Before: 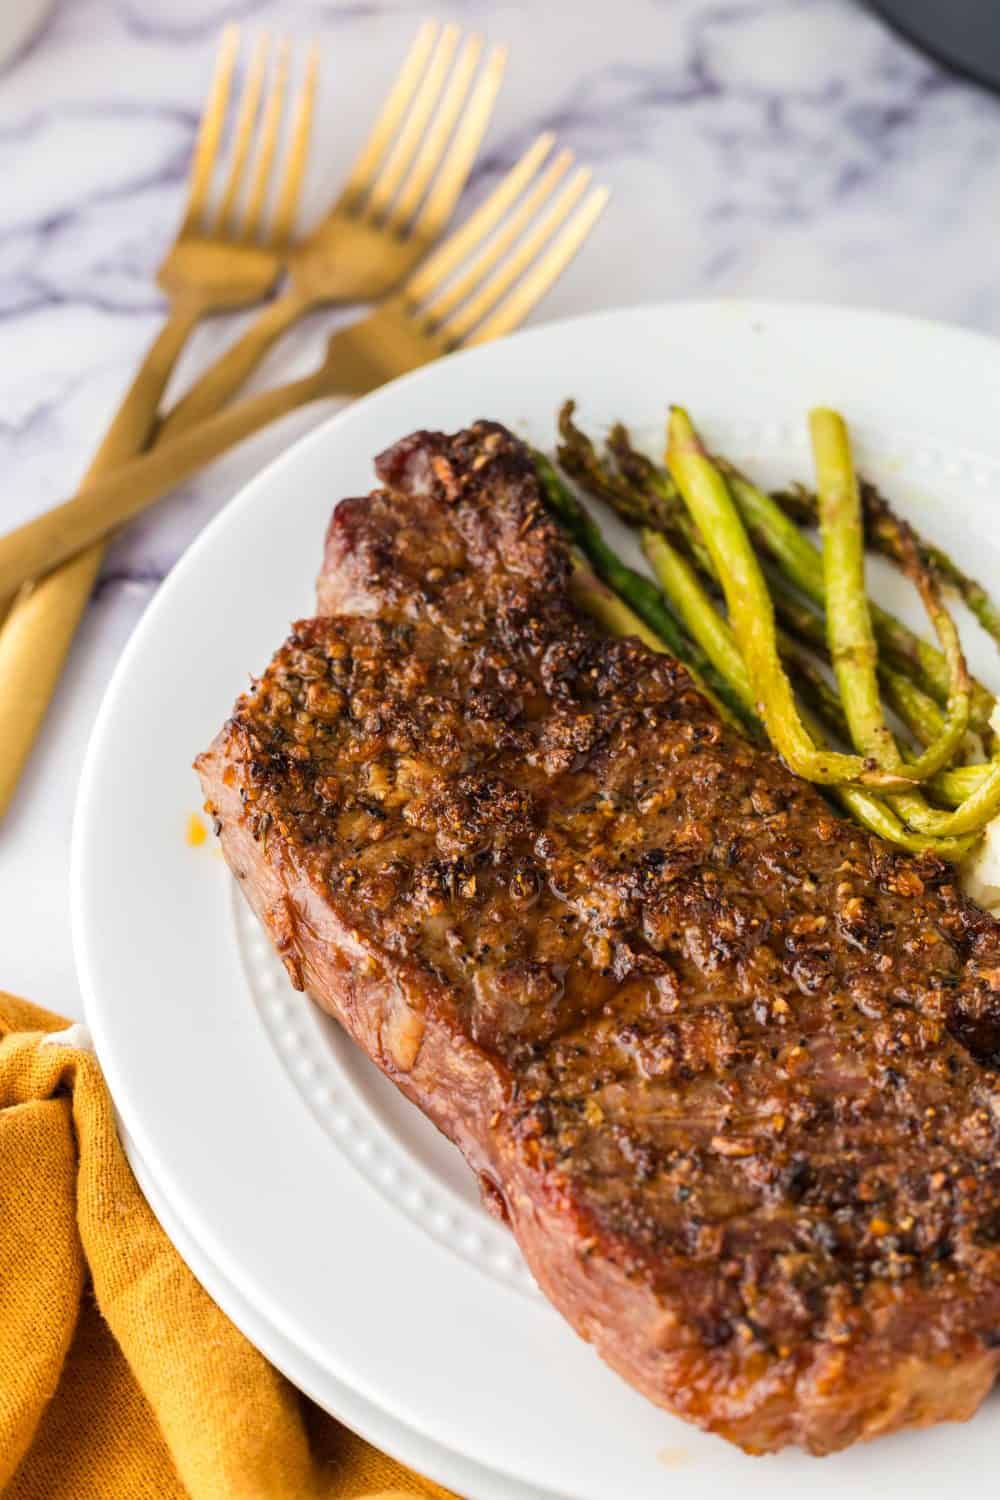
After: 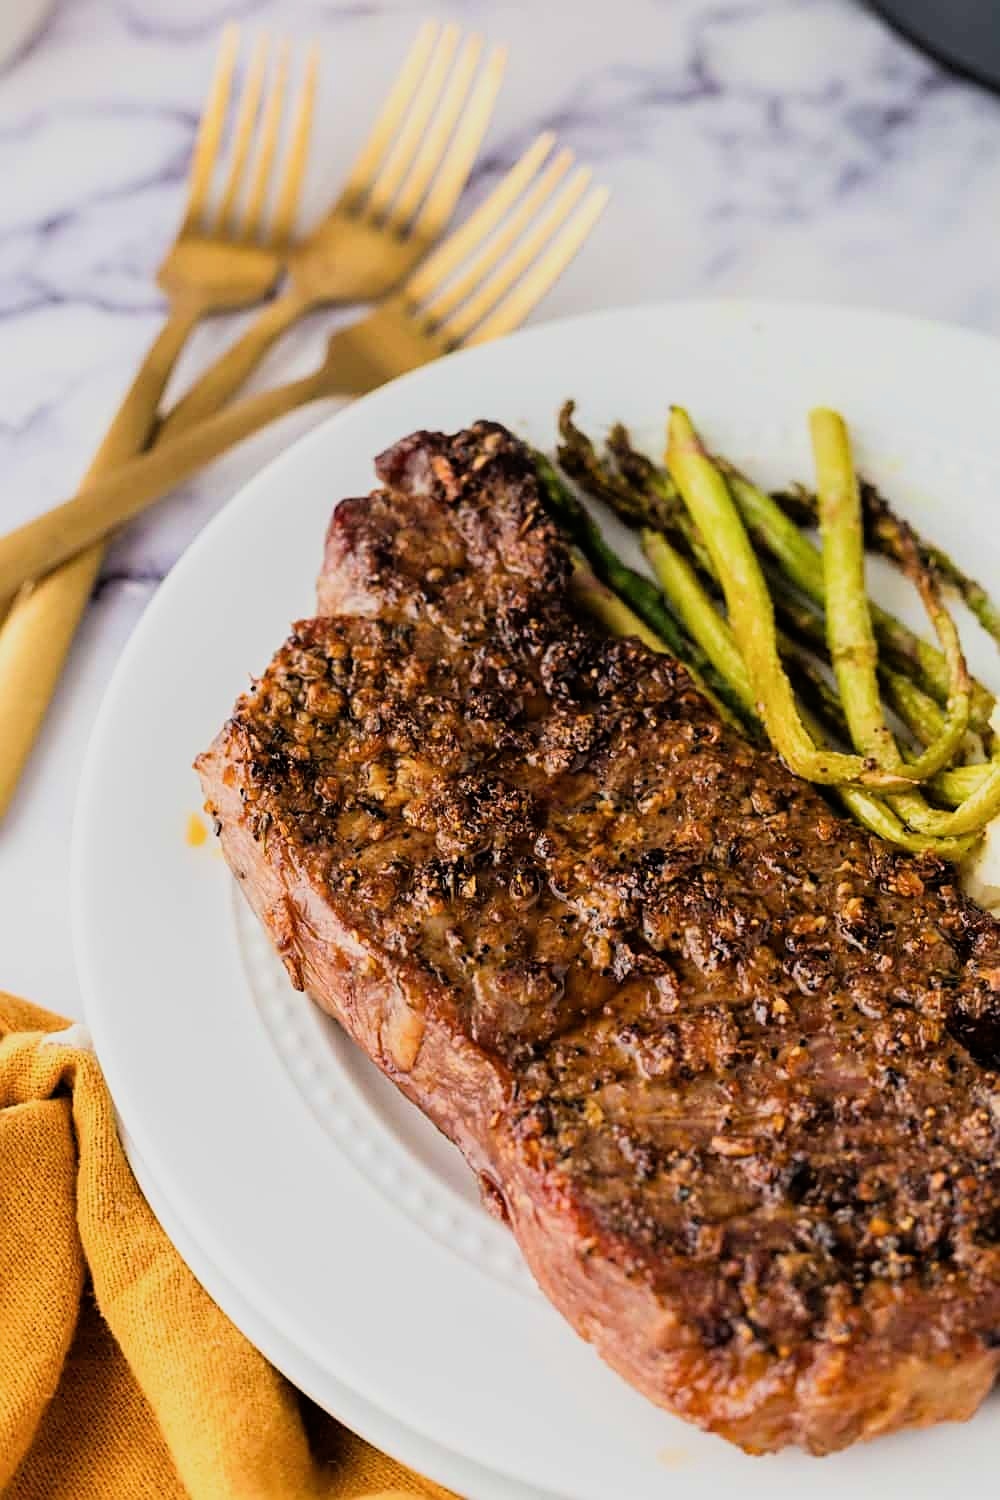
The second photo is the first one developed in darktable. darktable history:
sharpen: on, module defaults
filmic rgb: black relative exposure -11.88 EV, white relative exposure 5.43 EV, threshold 3 EV, hardness 4.49, latitude 50%, contrast 1.14, color science v5 (2021), contrast in shadows safe, contrast in highlights safe, enable highlight reconstruction true
